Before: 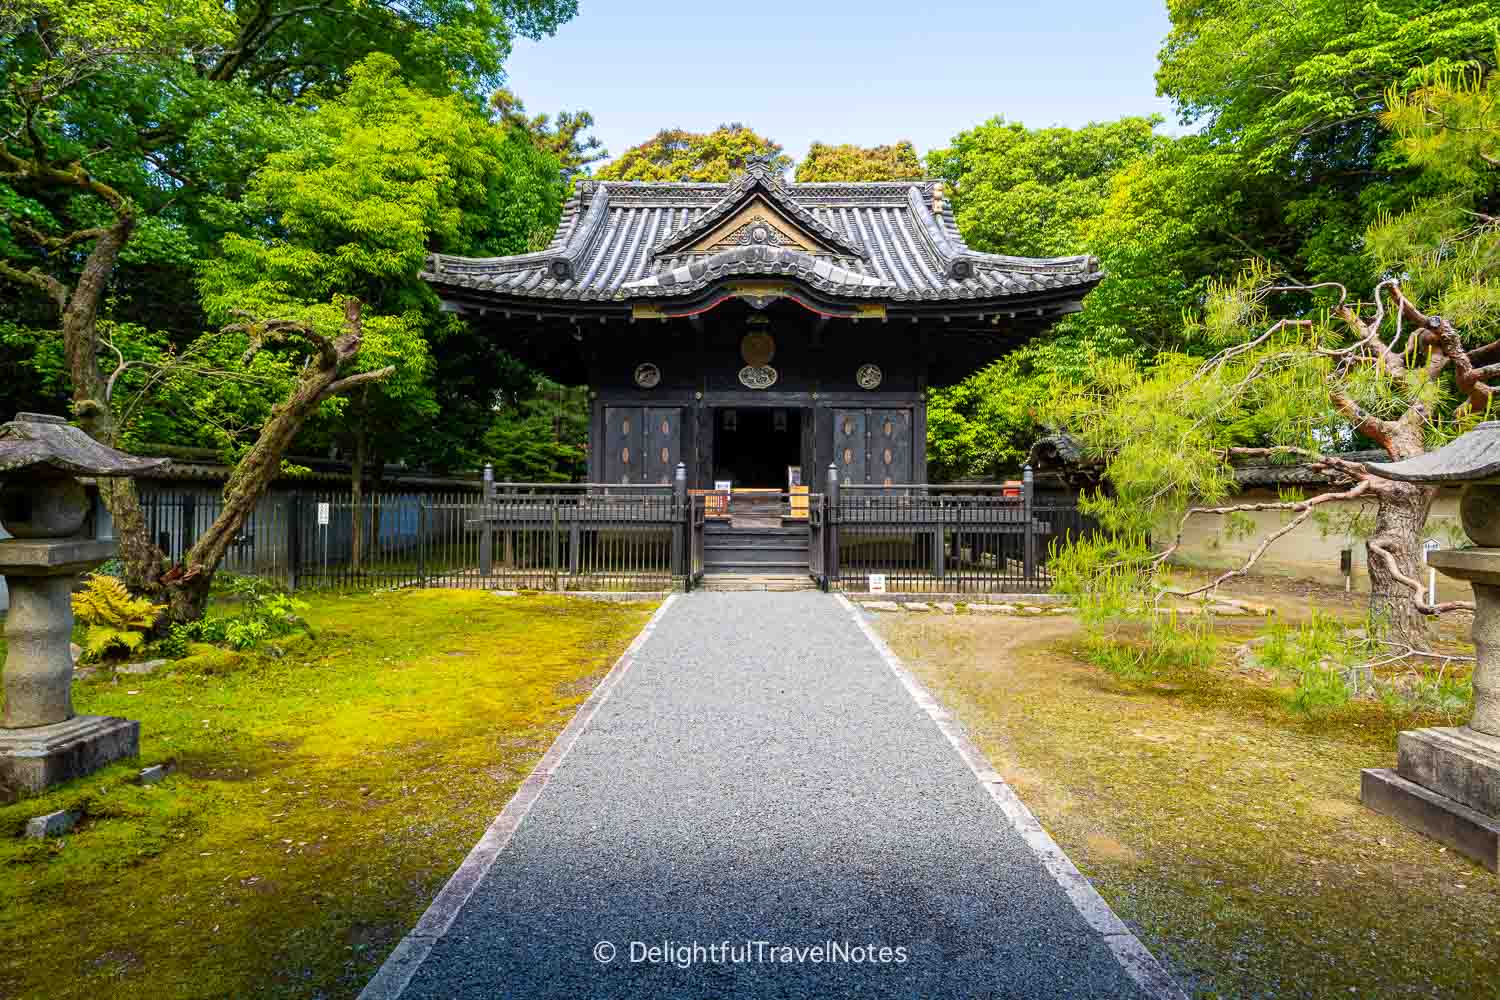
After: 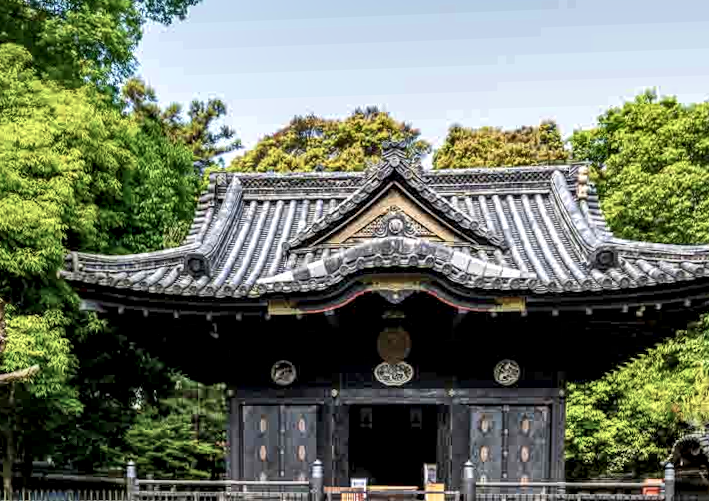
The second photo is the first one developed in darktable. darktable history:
exposure: exposure -0.05 EV
rotate and perspective: rotation 0.062°, lens shift (vertical) 0.115, lens shift (horizontal) -0.133, crop left 0.047, crop right 0.94, crop top 0.061, crop bottom 0.94
local contrast: detail 150%
crop: left 19.556%, right 30.401%, bottom 46.458%
shadows and highlights: radius 133.83, soften with gaussian
contrast brightness saturation: contrast 0.06, brightness -0.01, saturation -0.23
